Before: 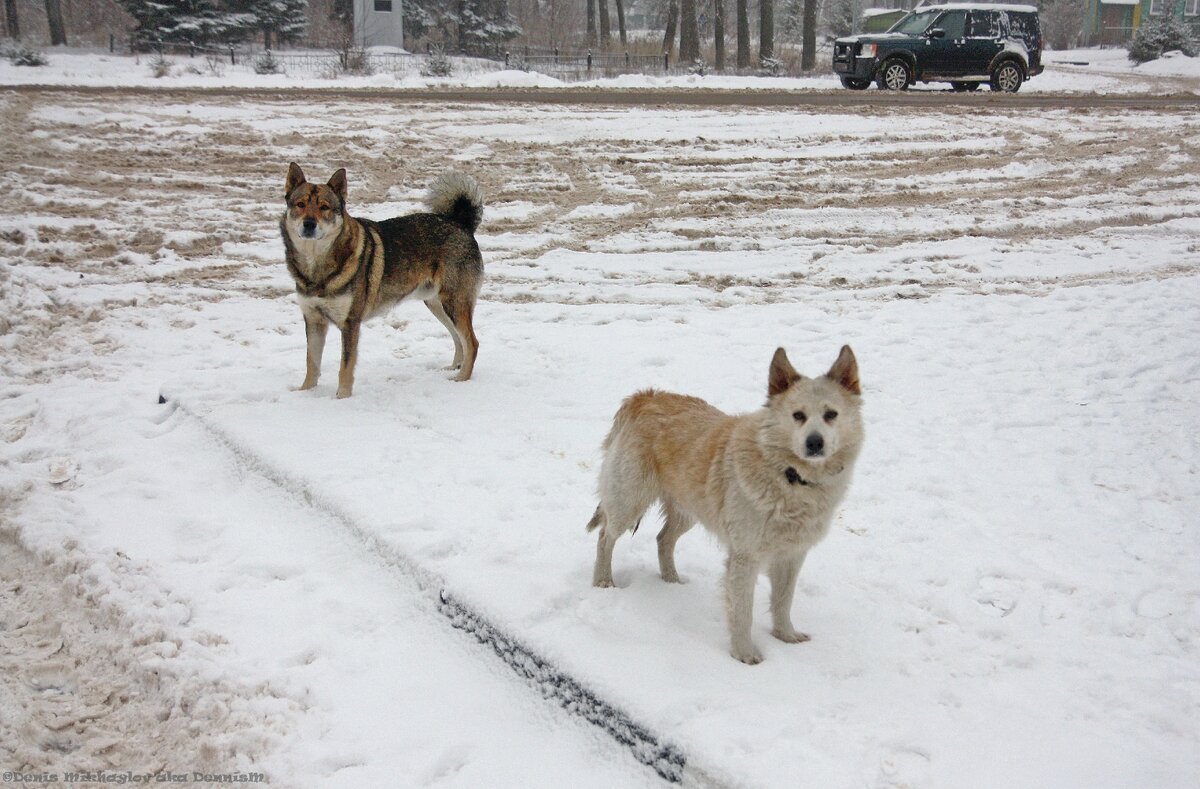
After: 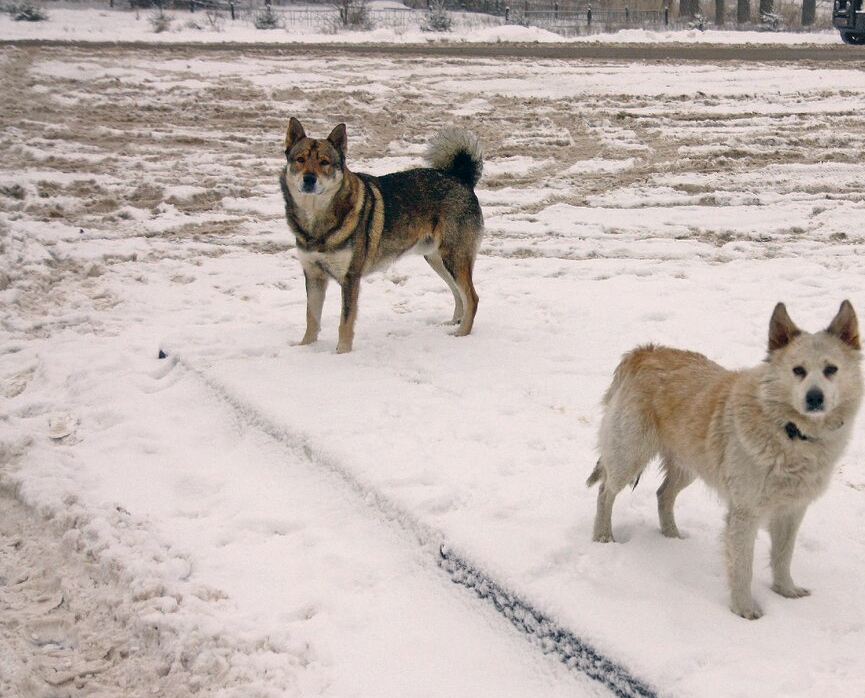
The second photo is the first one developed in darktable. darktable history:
crop: top 5.745%, right 27.853%, bottom 5.747%
color correction: highlights a* 5.38, highlights b* 5.34, shadows a* -4.09, shadows b* -5.26
